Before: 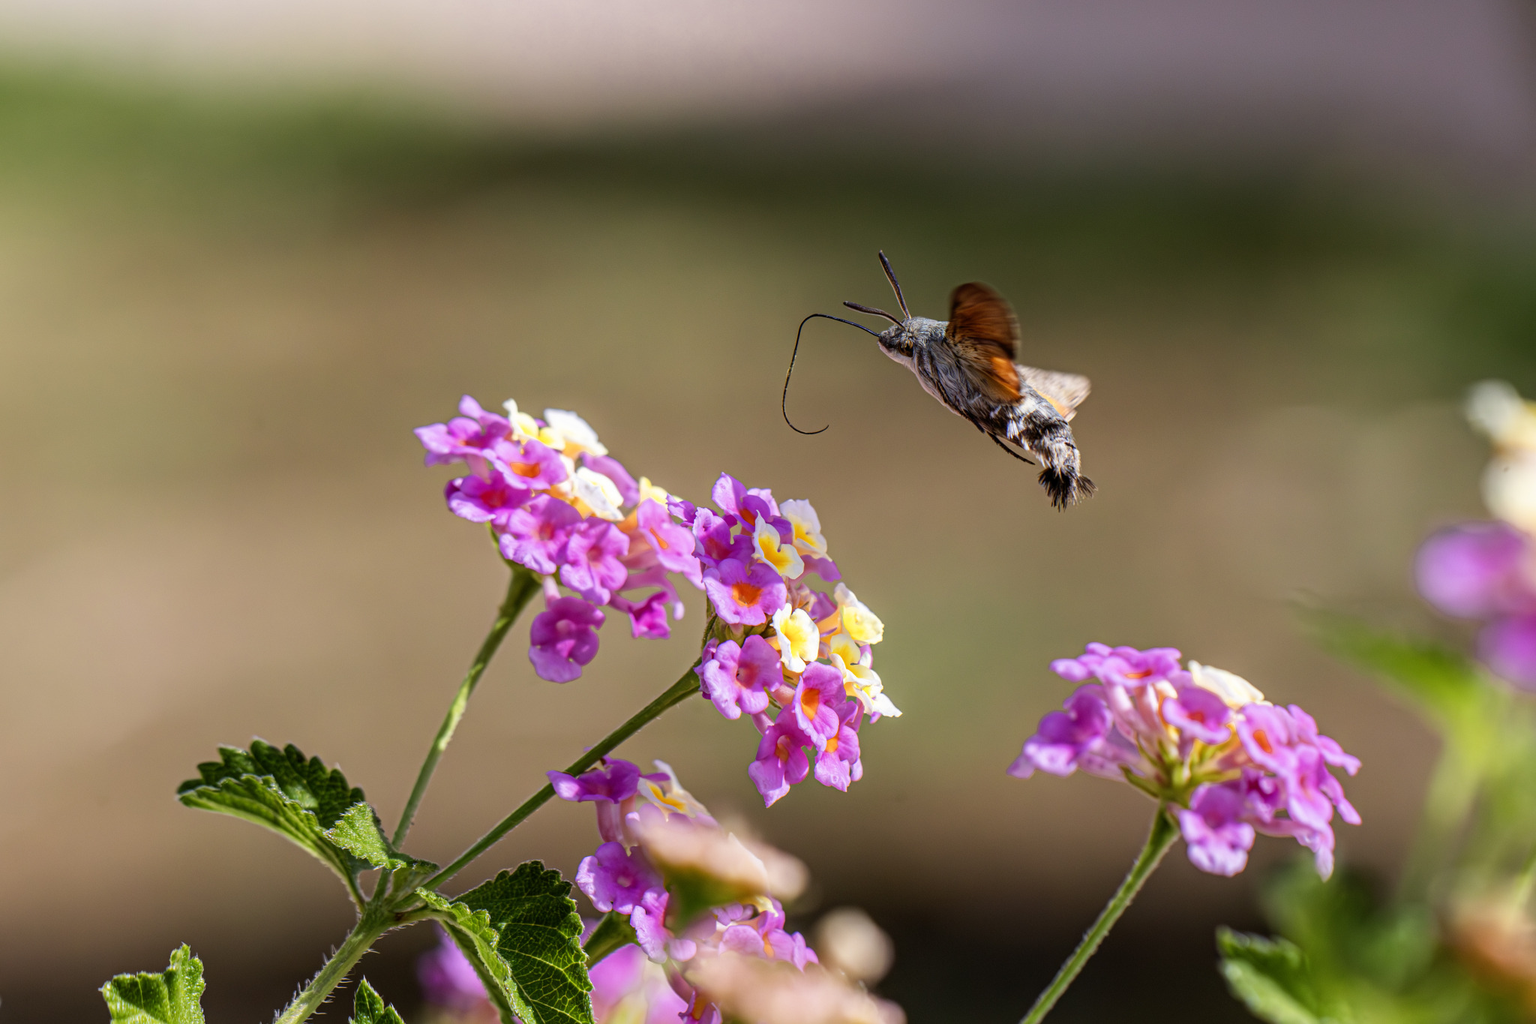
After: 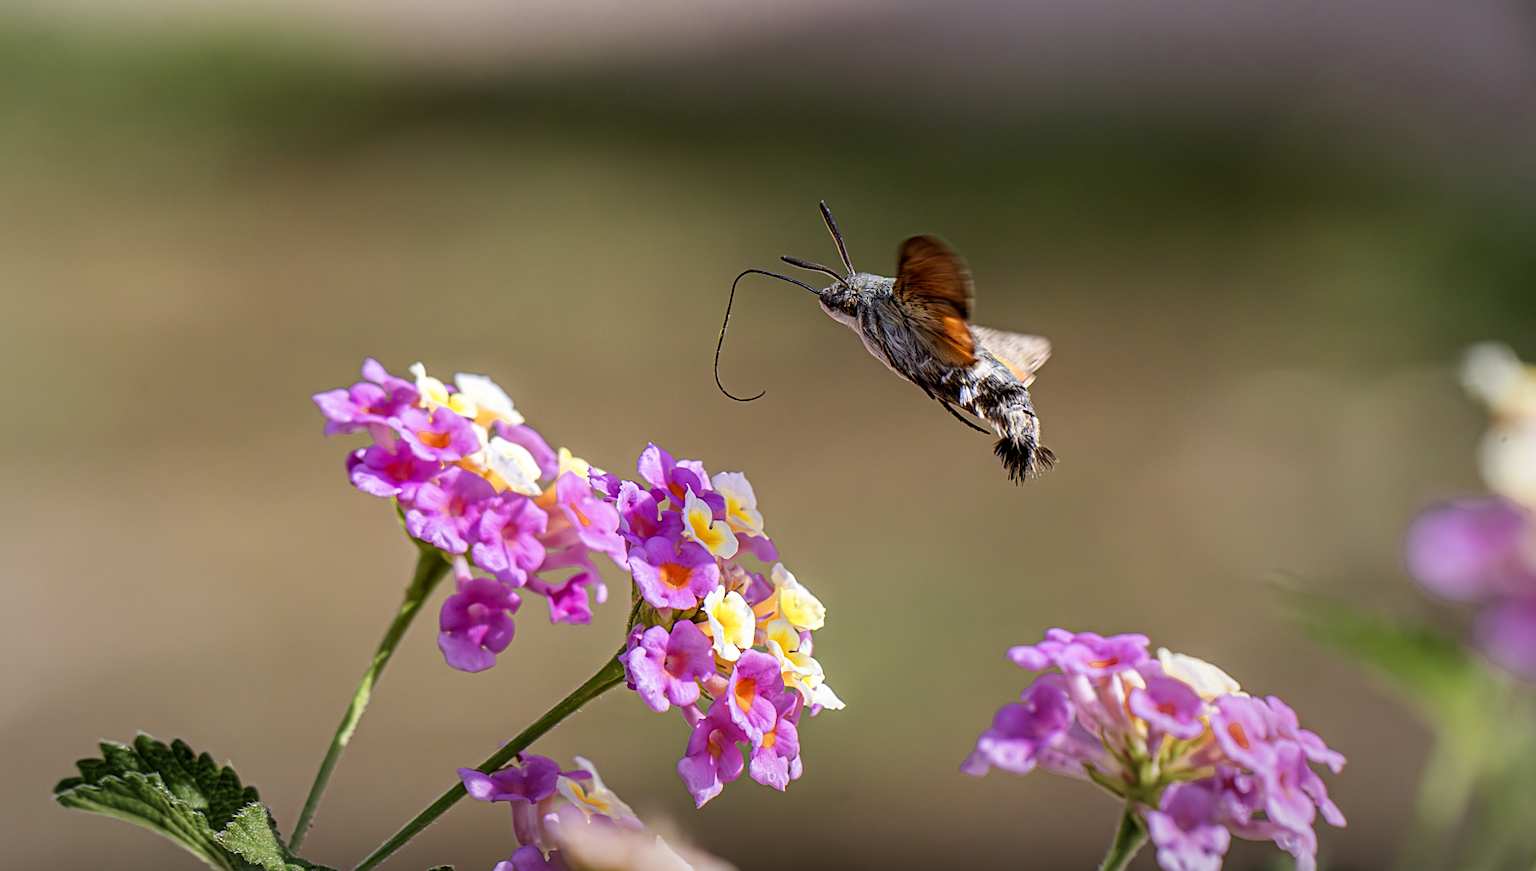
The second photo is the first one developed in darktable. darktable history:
sharpen: on, module defaults
exposure: black level correction 0.001, exposure 0.015 EV, compensate highlight preservation false
crop: left 8.307%, top 6.564%, bottom 15.373%
vignetting: fall-off radius 100.92%, center (-0.053, -0.353), width/height ratio 1.345
